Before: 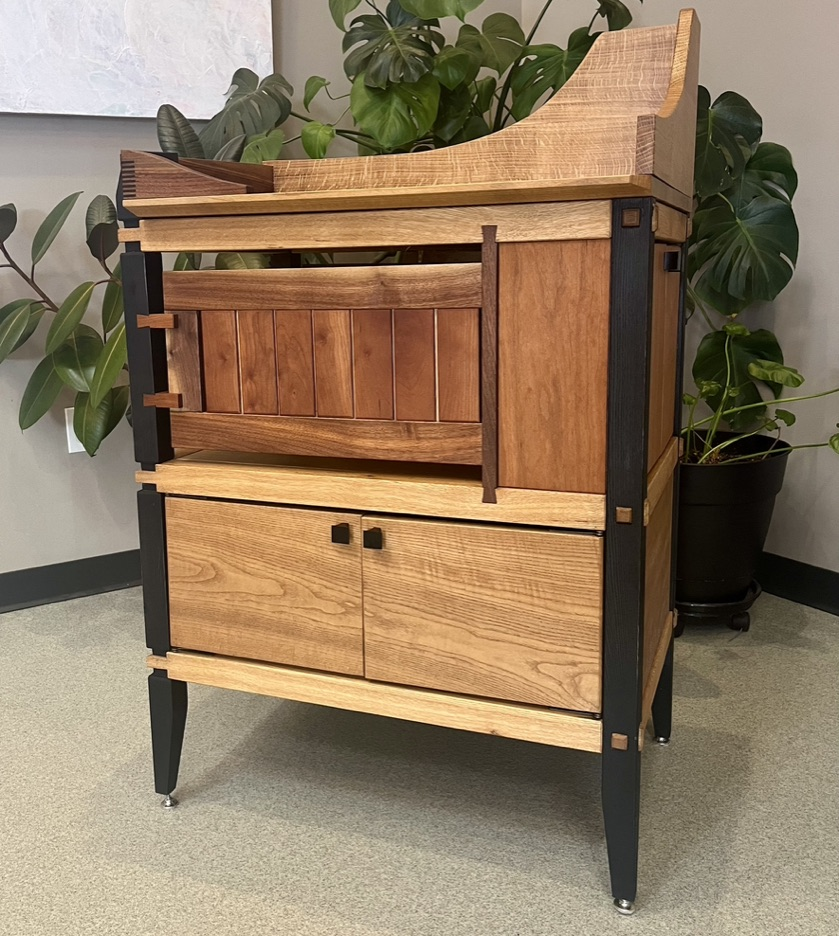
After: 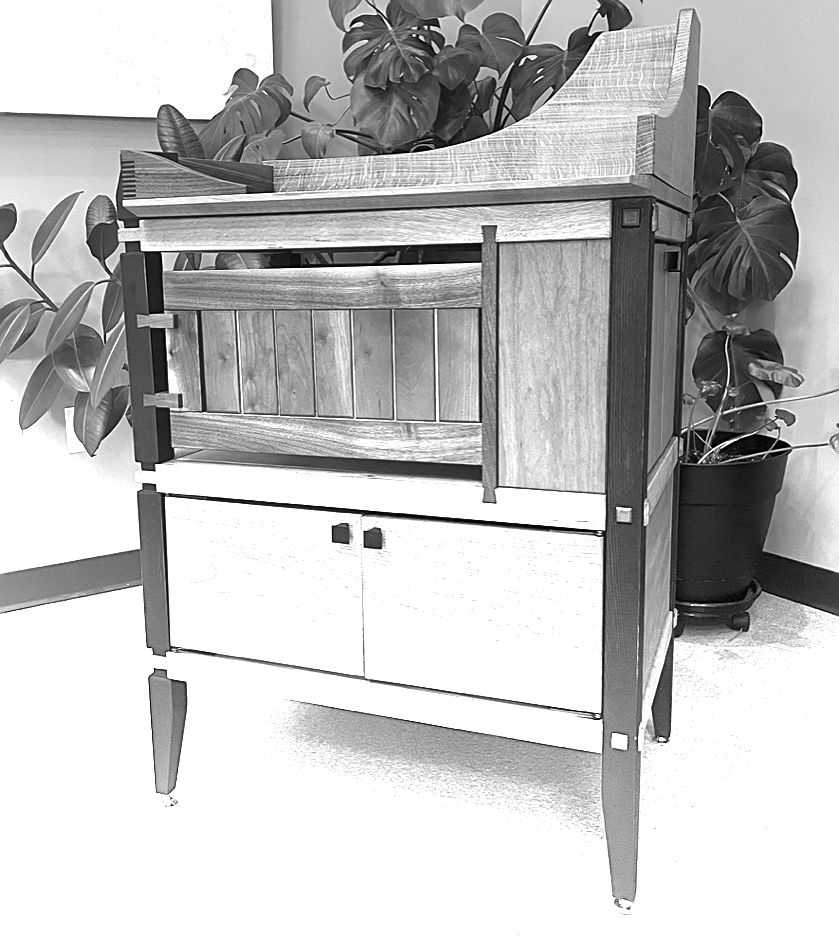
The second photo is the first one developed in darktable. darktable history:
exposure: black level correction 0, exposure 0.6 EV, compensate highlight preservation false
color balance: mode lift, gamma, gain (sRGB), lift [1, 1.049, 1, 1]
sharpen: on, module defaults
monochrome: on, module defaults
graduated density: density -3.9 EV
